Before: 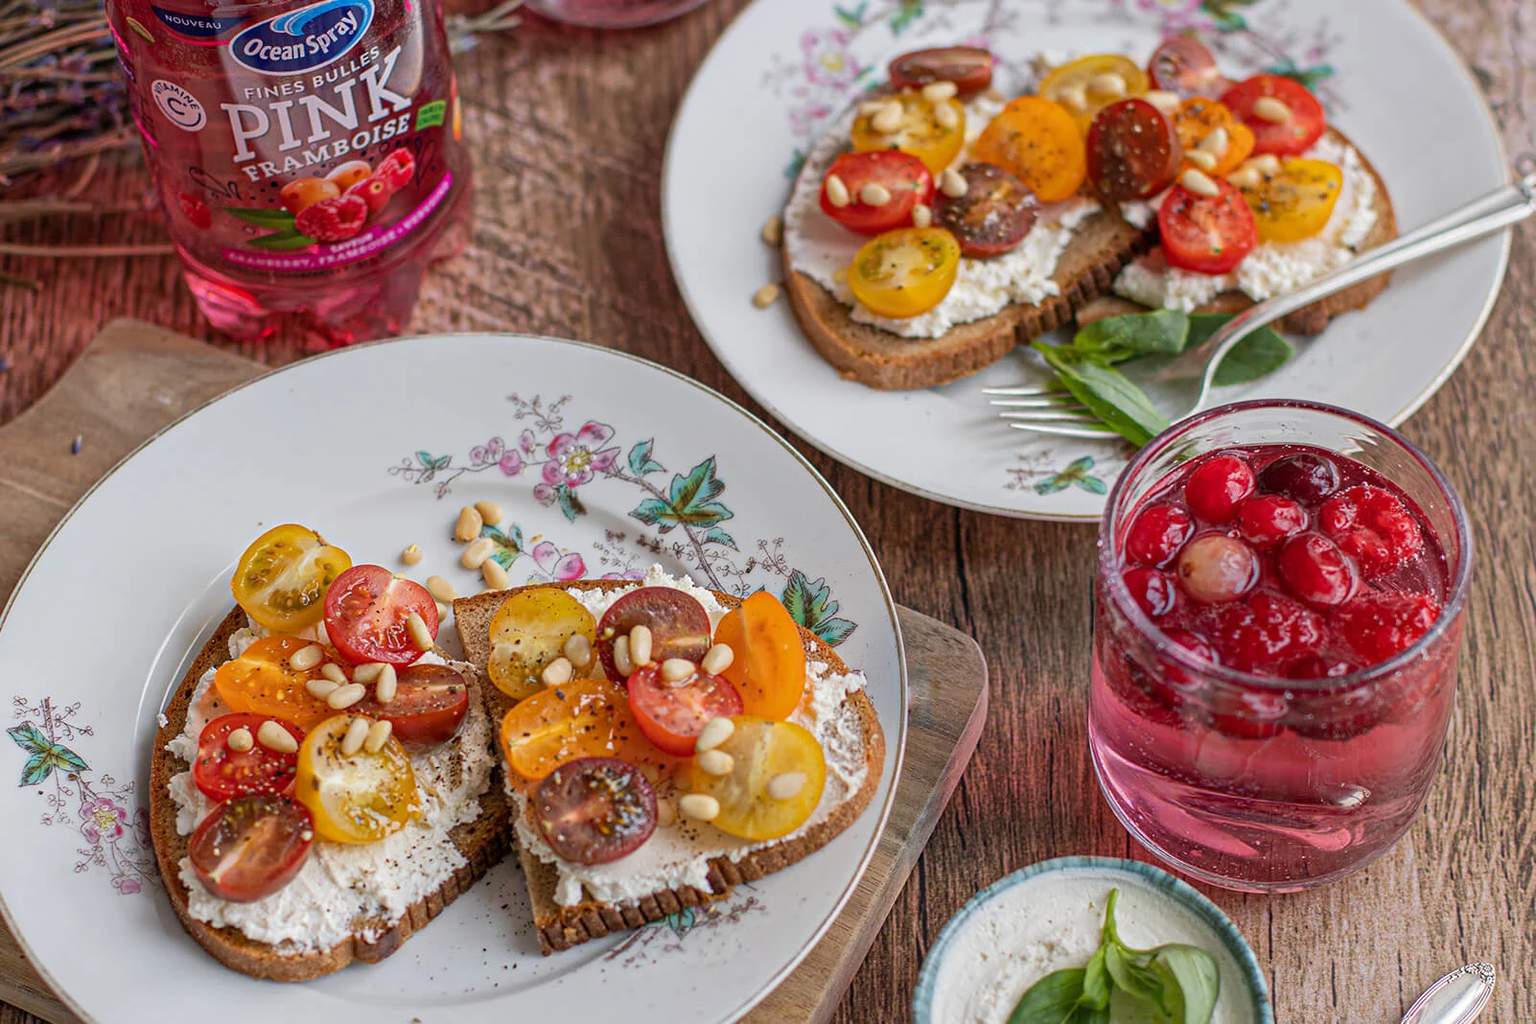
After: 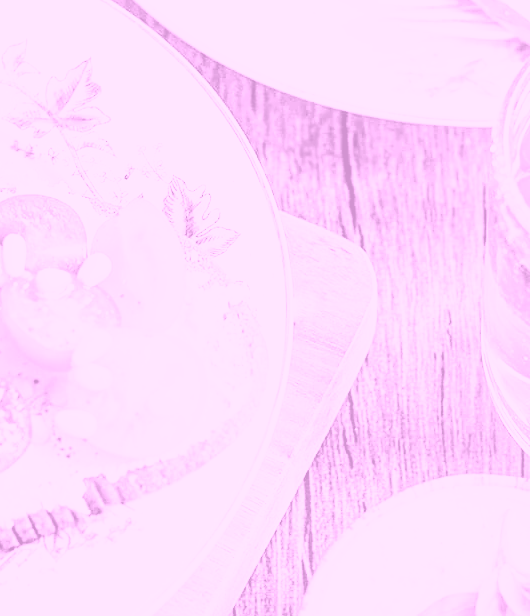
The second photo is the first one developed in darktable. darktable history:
crop: left 40.878%, top 39.176%, right 25.993%, bottom 3.081%
base curve: curves: ch0 [(0, 0) (0.007, 0.004) (0.027, 0.03) (0.046, 0.07) (0.207, 0.54) (0.442, 0.872) (0.673, 0.972) (1, 1)], preserve colors none
exposure: black level correction 0, exposure 1 EV, compensate exposure bias true, compensate highlight preservation false
colorize: hue 331.2°, saturation 75%, source mix 30.28%, lightness 70.52%, version 1
tone curve: curves: ch0 [(0, 0.013) (0.054, 0.018) (0.205, 0.197) (0.289, 0.309) (0.382, 0.437) (0.475, 0.552) (0.666, 0.743) (0.791, 0.85) (1, 0.998)]; ch1 [(0, 0) (0.394, 0.338) (0.449, 0.404) (0.499, 0.498) (0.526, 0.528) (0.543, 0.564) (0.589, 0.633) (0.66, 0.687) (0.783, 0.804) (1, 1)]; ch2 [(0, 0) (0.304, 0.31) (0.403, 0.399) (0.441, 0.421) (0.474, 0.466) (0.498, 0.496) (0.524, 0.538) (0.555, 0.584) (0.633, 0.665) (0.7, 0.711) (1, 1)], color space Lab, independent channels, preserve colors none
color balance: mode lift, gamma, gain (sRGB), lift [1, 1.049, 1, 1]
